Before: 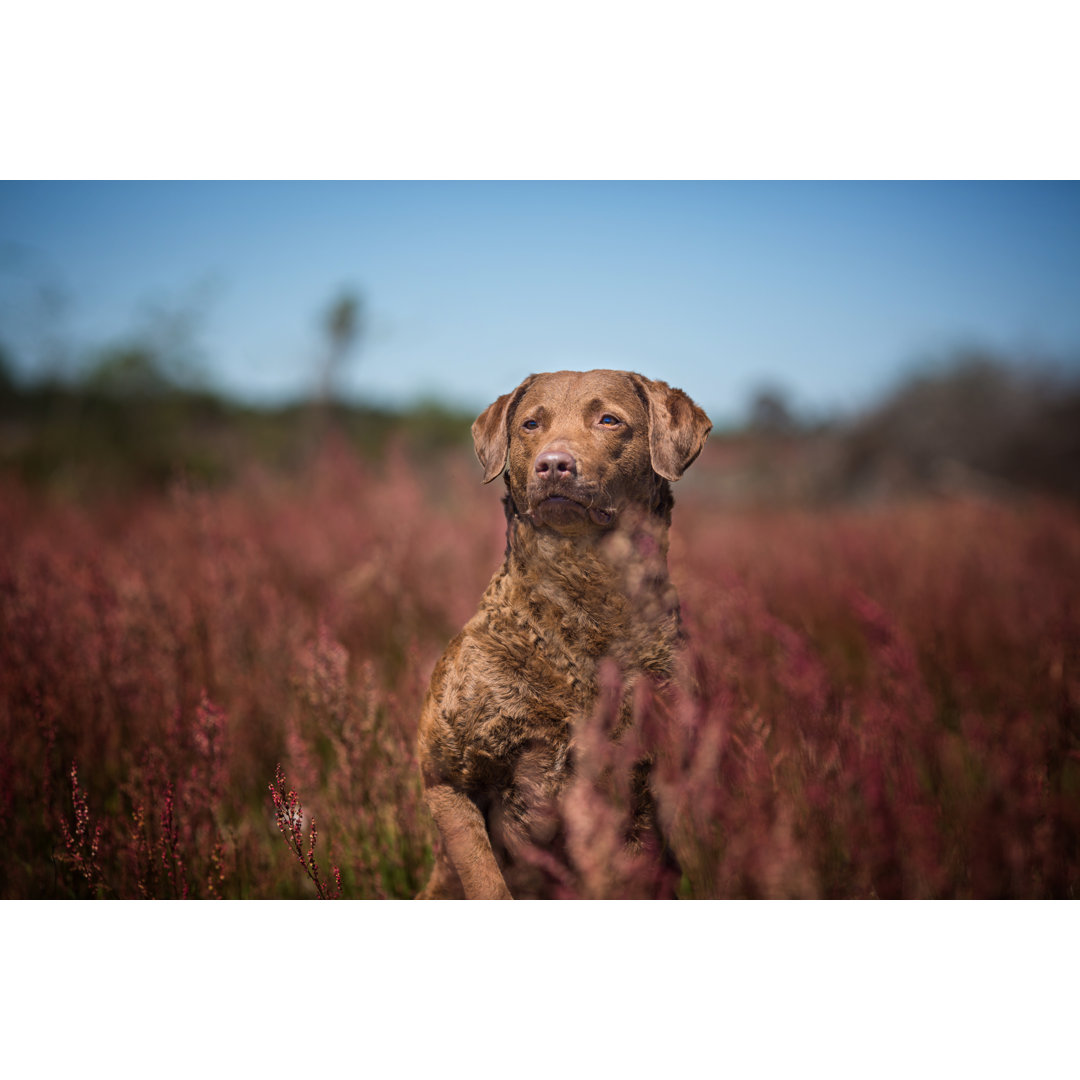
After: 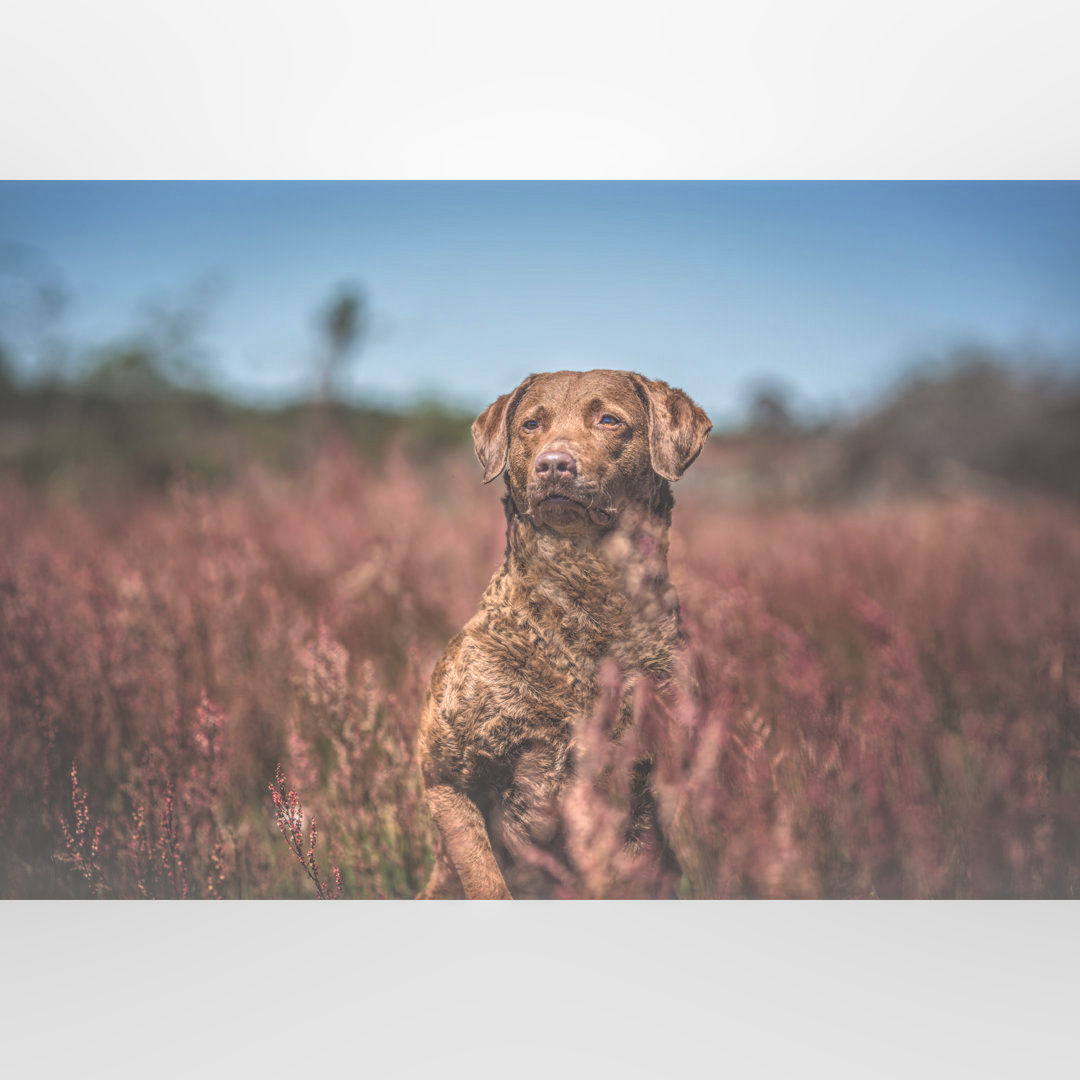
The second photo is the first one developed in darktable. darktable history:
exposure: black level correction -0.028, compensate exposure bias true, compensate highlight preservation false
local contrast: highlights 20%, shadows 28%, detail 201%, midtone range 0.2
contrast brightness saturation: saturation -0.048
